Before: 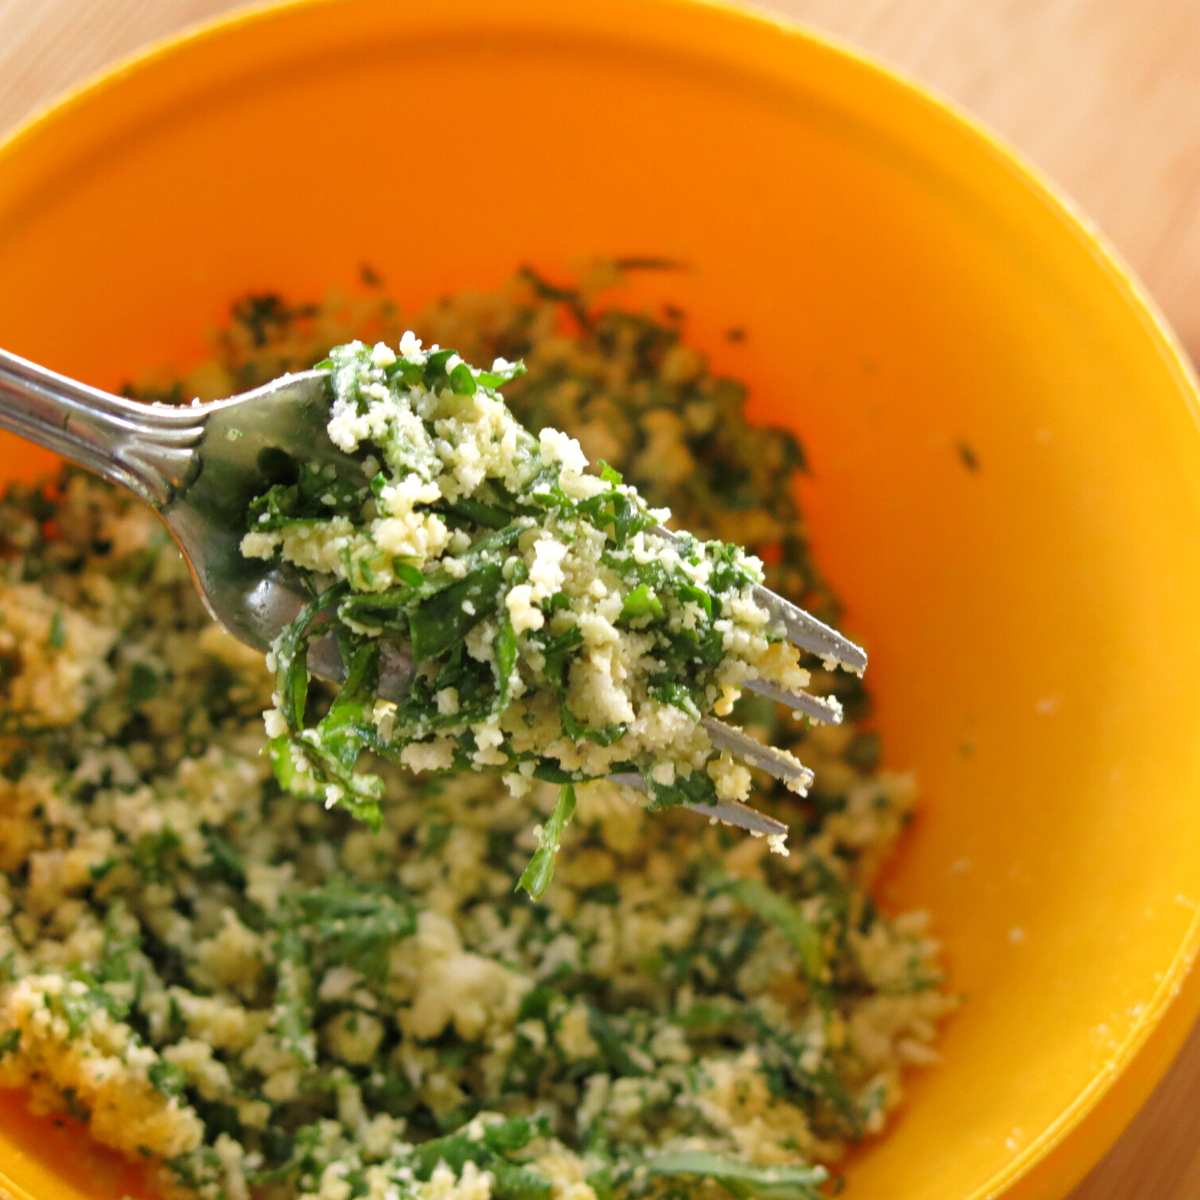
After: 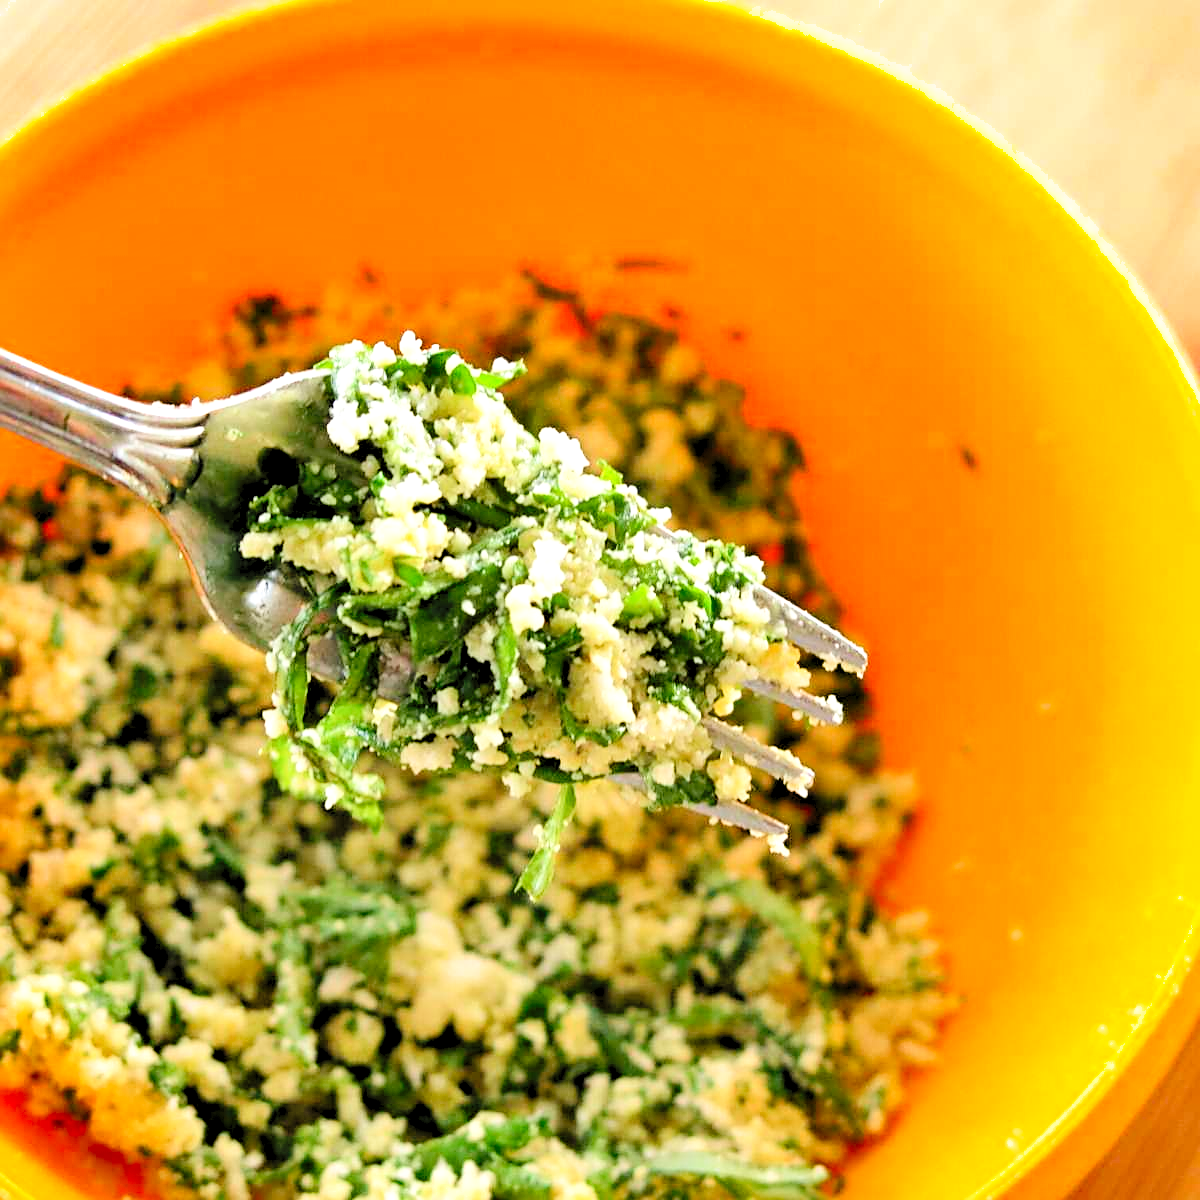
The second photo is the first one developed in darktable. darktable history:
filmic rgb: black relative exposure -5 EV, hardness 2.88, contrast 1.3, highlights saturation mix -30%
sharpen: on, module defaults
shadows and highlights: soften with gaussian
contrast brightness saturation: saturation -0.05
levels: levels [0.008, 0.318, 0.836]
